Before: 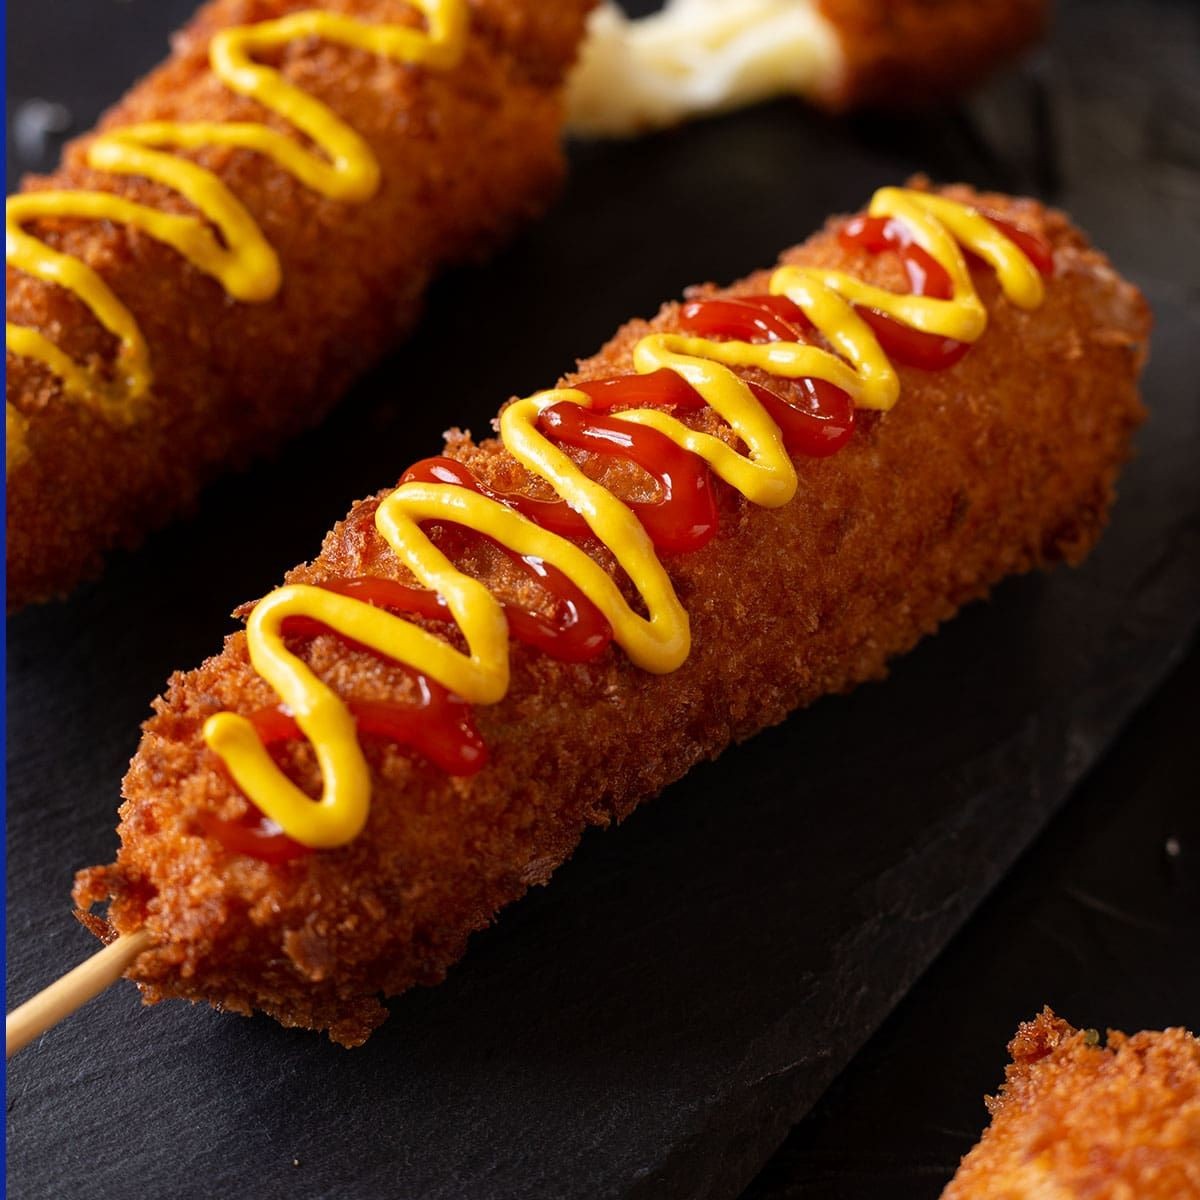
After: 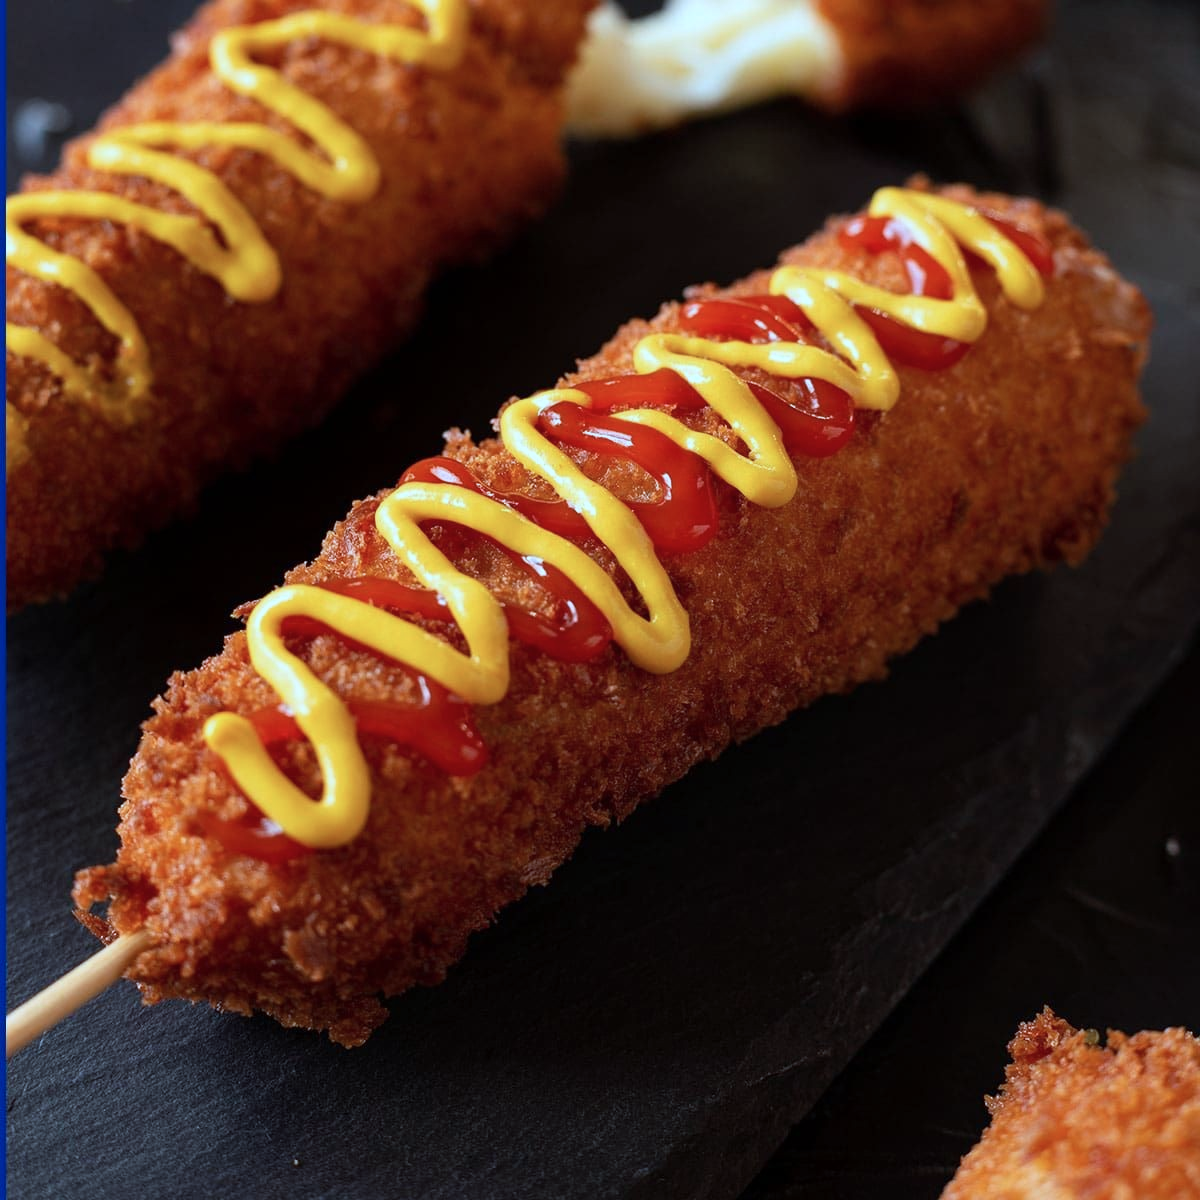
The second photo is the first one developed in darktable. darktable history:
color correction: highlights a* -9.56, highlights b* -21.12
